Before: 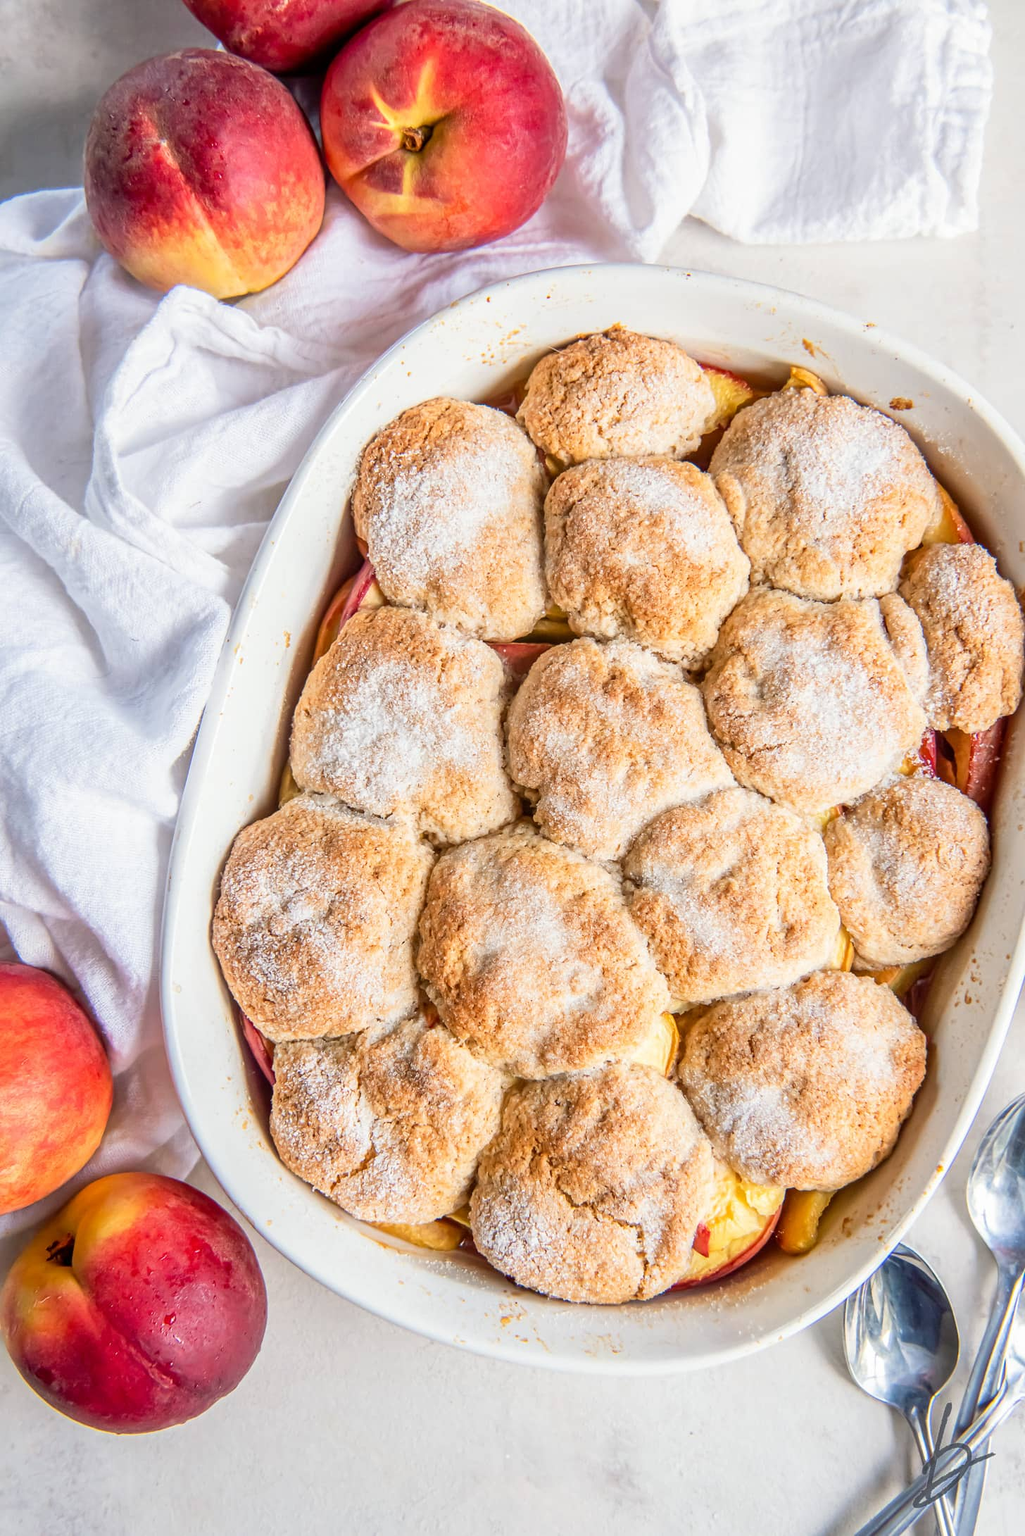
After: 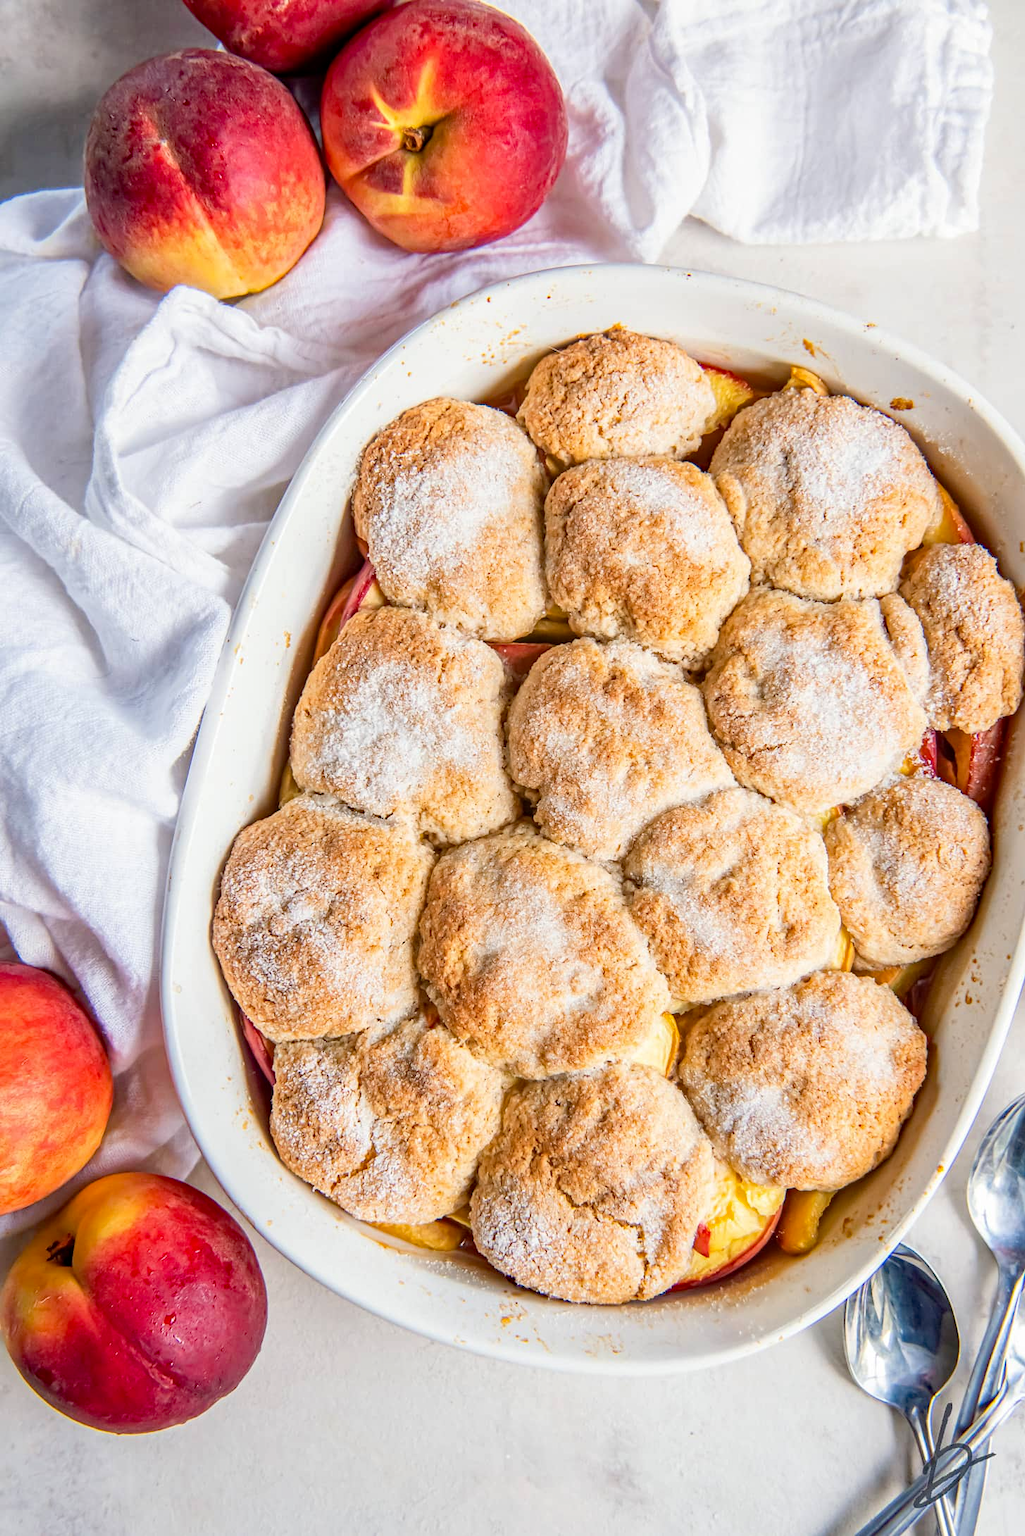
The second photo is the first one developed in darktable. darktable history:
haze removal: strength 0.4, distance 0.22, compatibility mode true, adaptive false | blend: blend mode normal, opacity 85%; mask: uniform (no mask)
